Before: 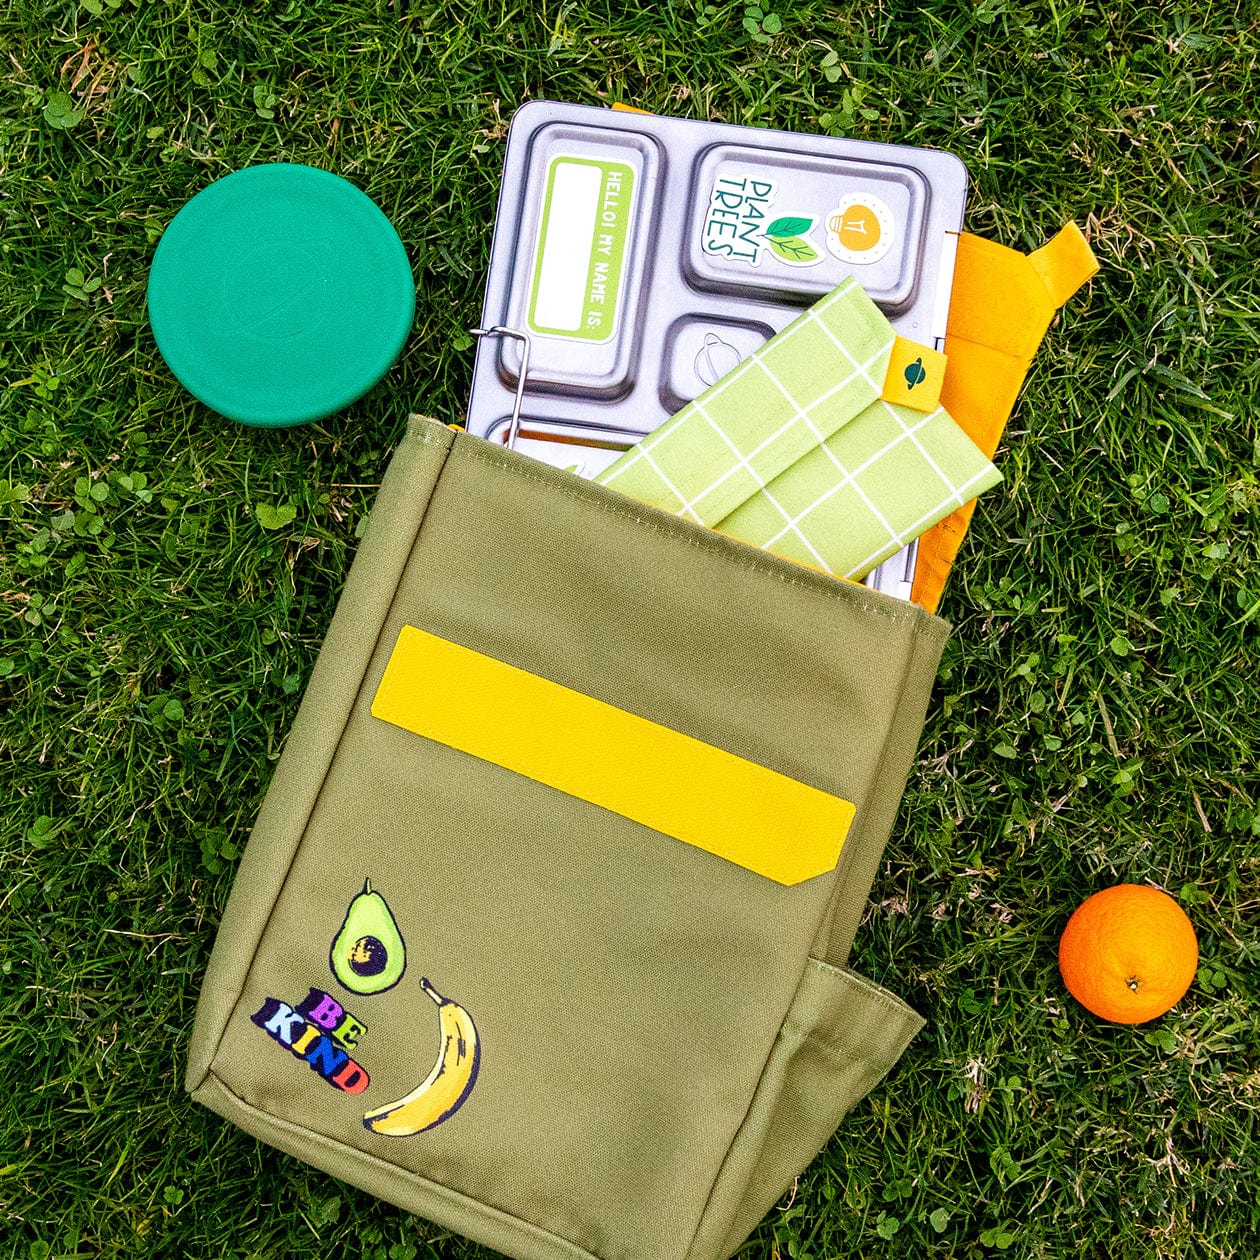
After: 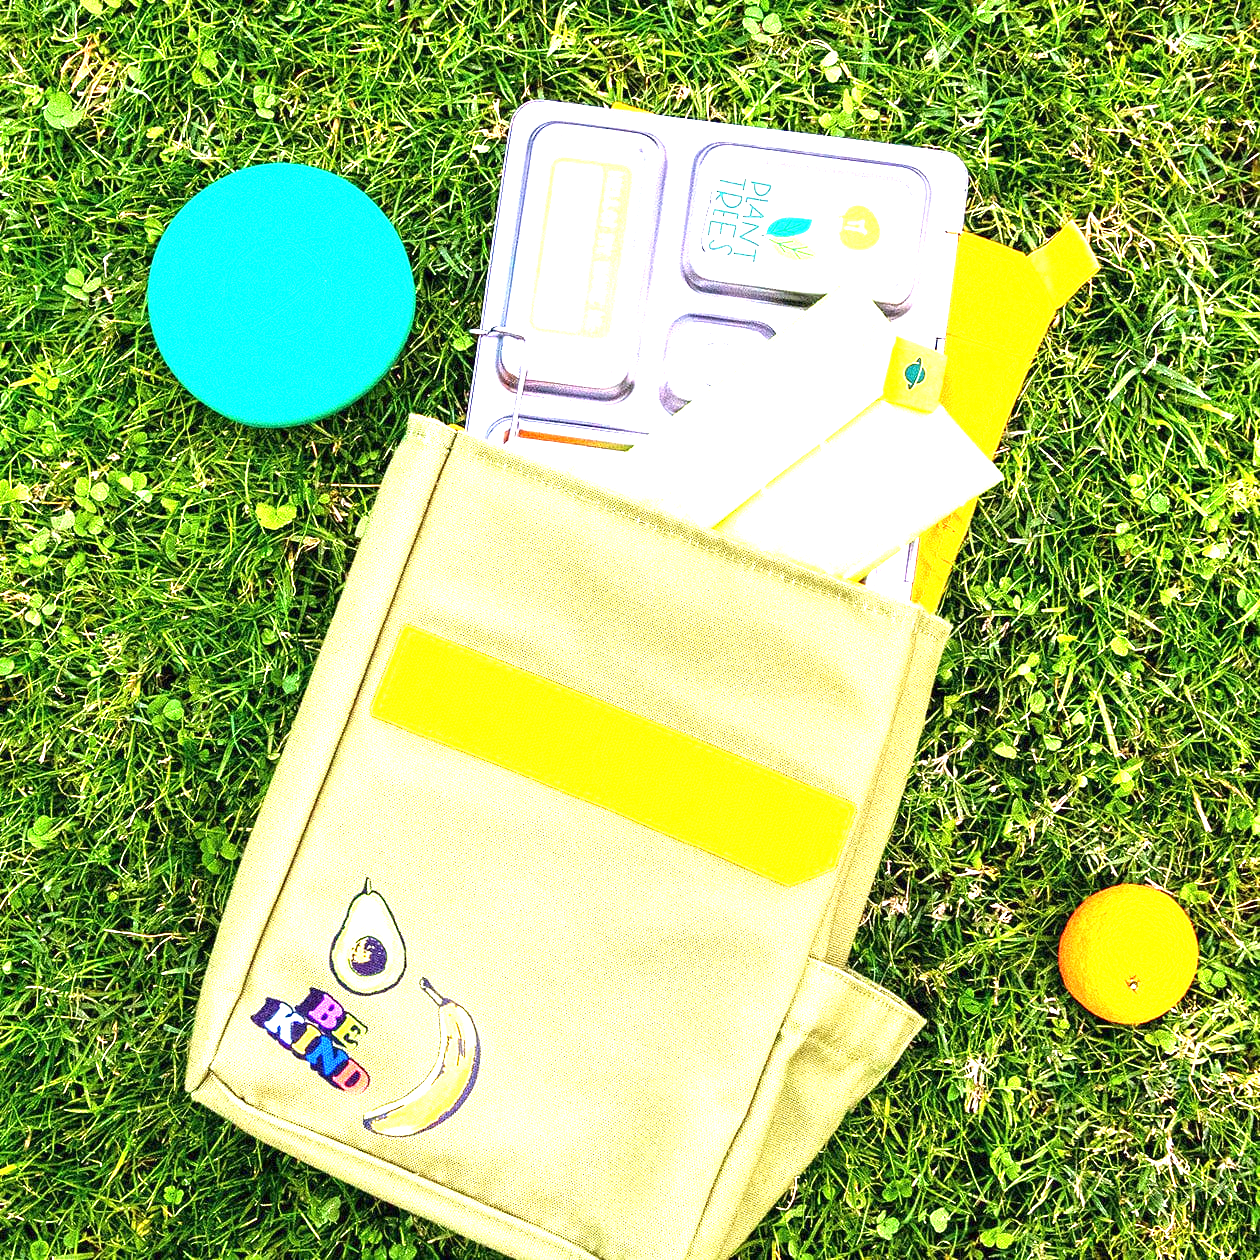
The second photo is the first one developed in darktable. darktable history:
exposure: exposure 2.221 EV, compensate highlight preservation false
